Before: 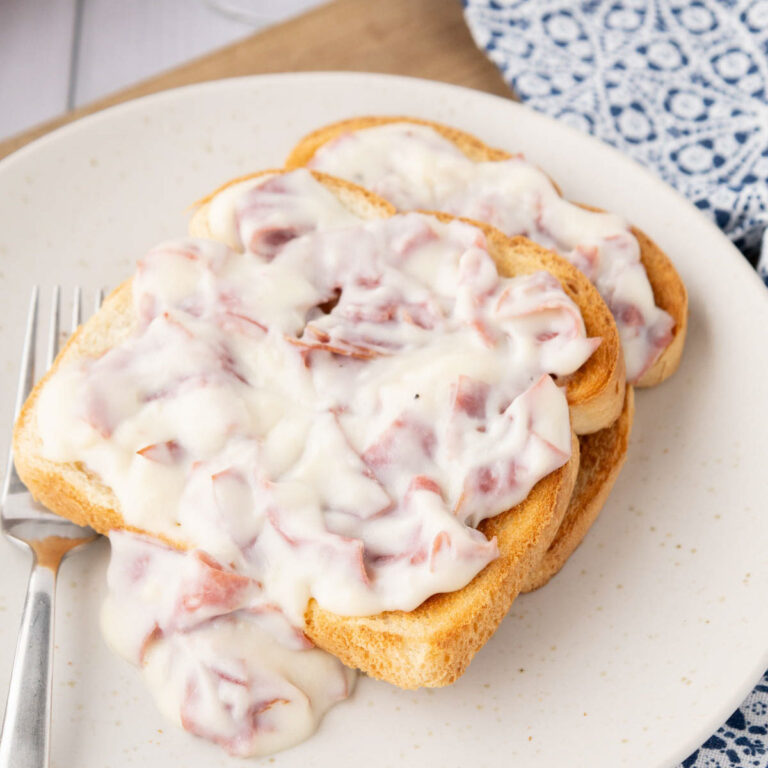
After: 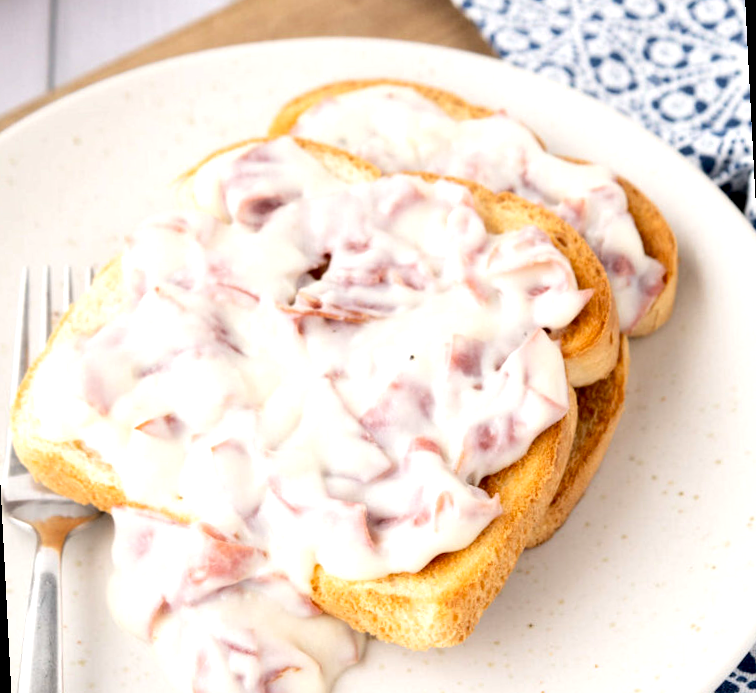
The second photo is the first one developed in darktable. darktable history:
rotate and perspective: rotation -3°, crop left 0.031, crop right 0.968, crop top 0.07, crop bottom 0.93
tone equalizer: -8 EV -0.417 EV, -7 EV -0.389 EV, -6 EV -0.333 EV, -5 EV -0.222 EV, -3 EV 0.222 EV, -2 EV 0.333 EV, -1 EV 0.389 EV, +0 EV 0.417 EV, edges refinement/feathering 500, mask exposure compensation -1.25 EV, preserve details no
exposure: black level correction 0.011, compensate highlight preservation false
